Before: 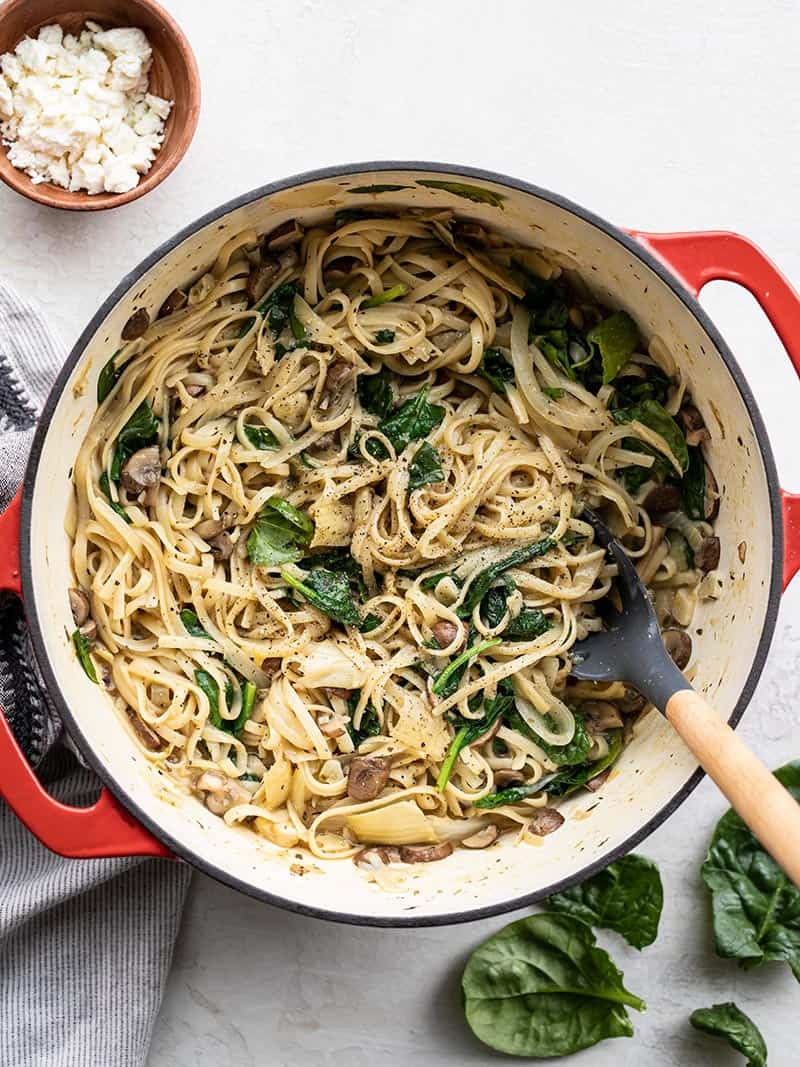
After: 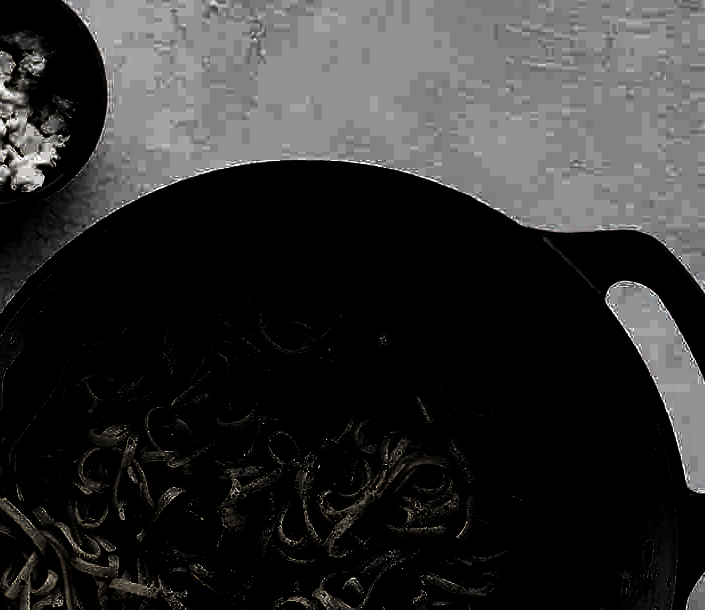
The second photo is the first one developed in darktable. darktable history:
color zones: curves: ch0 [(0.006, 0.385) (0.143, 0.563) (0.243, 0.321) (0.352, 0.464) (0.516, 0.456) (0.625, 0.5) (0.75, 0.5) (0.875, 0.5)]; ch1 [(0, 0.5) (0.134, 0.504) (0.246, 0.463) (0.421, 0.515) (0.5, 0.56) (0.625, 0.5) (0.75, 0.5) (0.875, 0.5)]; ch2 [(0, 0.5) (0.131, 0.426) (0.307, 0.289) (0.38, 0.188) (0.513, 0.216) (0.625, 0.548) (0.75, 0.468) (0.838, 0.396) (0.971, 0.311)]
crop and rotate: left 11.788%, bottom 42.749%
levels: levels [0.721, 0.937, 0.997]
